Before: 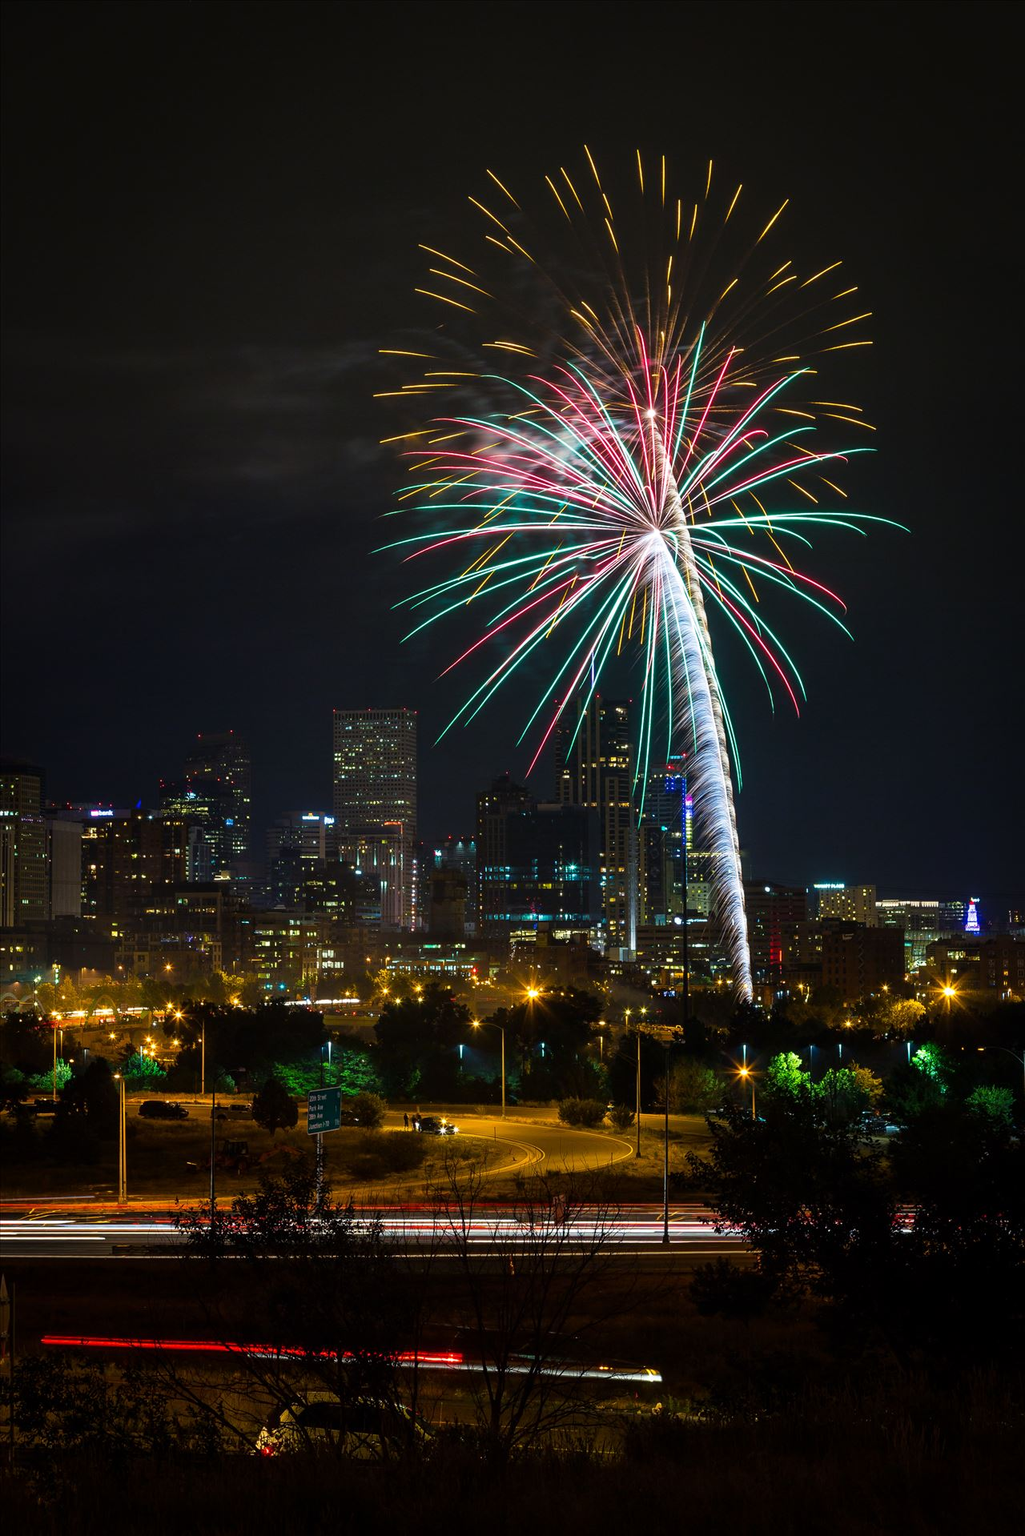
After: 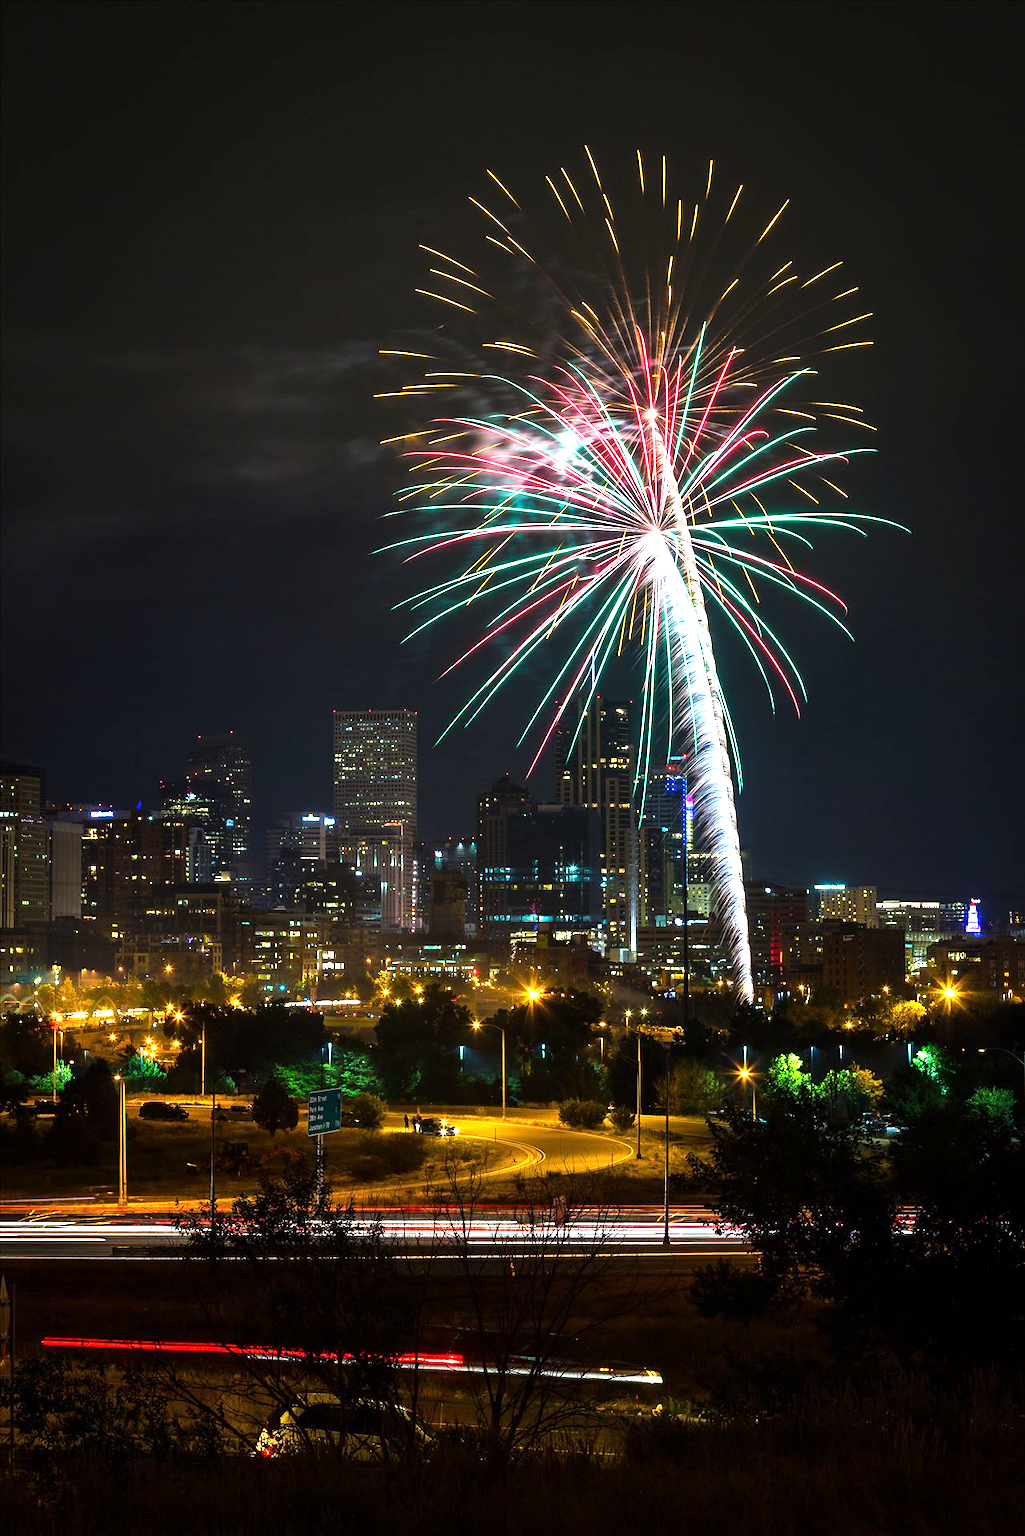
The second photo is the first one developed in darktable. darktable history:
tone equalizer: -8 EV -0.403 EV, -7 EV -0.358 EV, -6 EV -0.314 EV, -5 EV -0.204 EV, -3 EV 0.195 EV, -2 EV 0.358 EV, -1 EV 0.383 EV, +0 EV 0.418 EV, edges refinement/feathering 500, mask exposure compensation -1.57 EV, preserve details no
crop: bottom 0.055%
exposure: exposure 1 EV, compensate highlight preservation false
